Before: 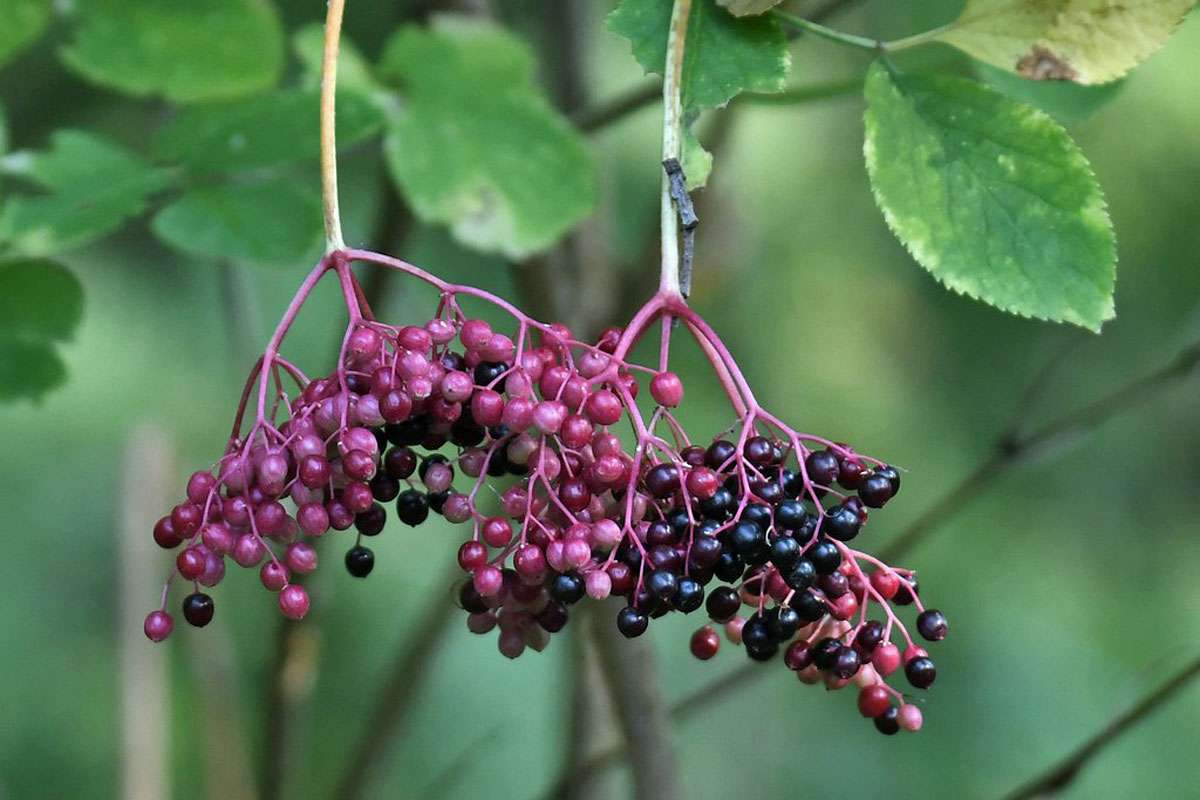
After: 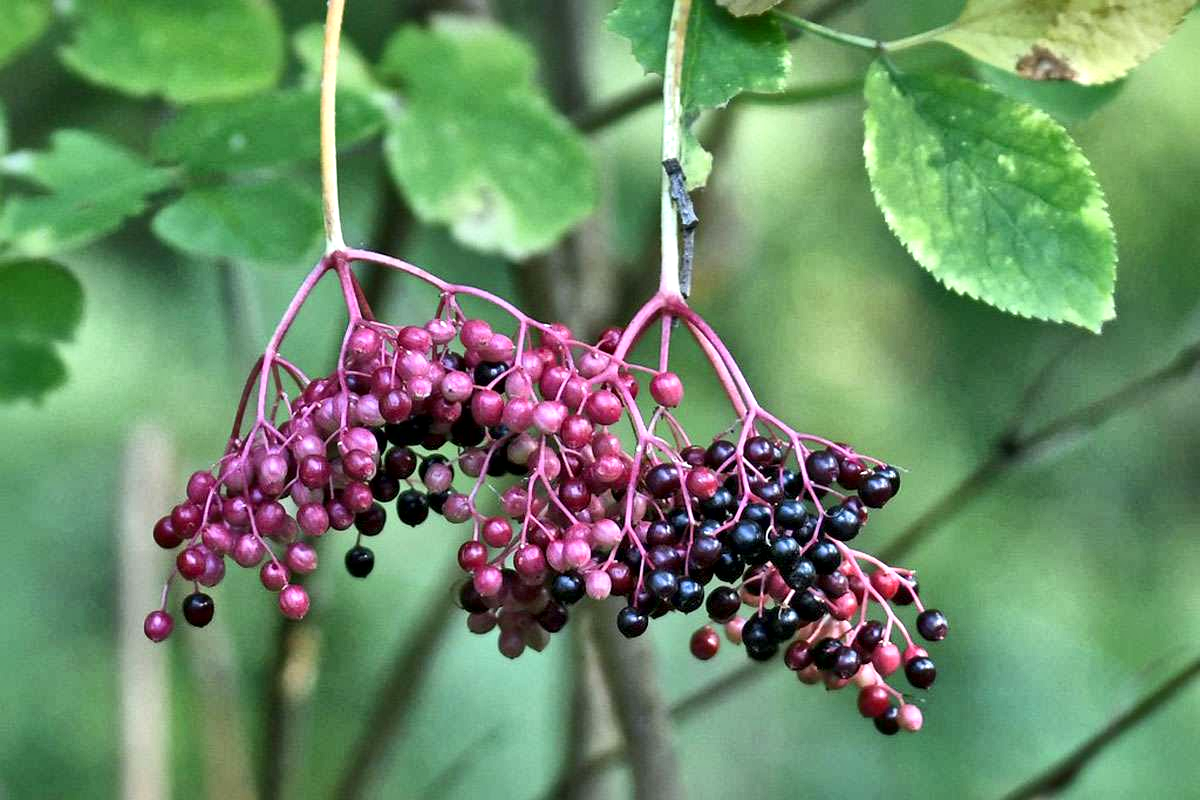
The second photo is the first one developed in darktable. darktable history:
exposure: black level correction 0, exposure 0.681 EV, compensate highlight preservation false
local contrast: mode bilateral grid, contrast 20, coarseness 51, detail 178%, midtone range 0.2
tone equalizer: -8 EV -0.002 EV, -7 EV 0.004 EV, -6 EV -0.021 EV, -5 EV 0.019 EV, -4 EV -0.017 EV, -3 EV 0.005 EV, -2 EV -0.086 EV, -1 EV -0.275 EV, +0 EV -0.576 EV, mask exposure compensation -0.506 EV
